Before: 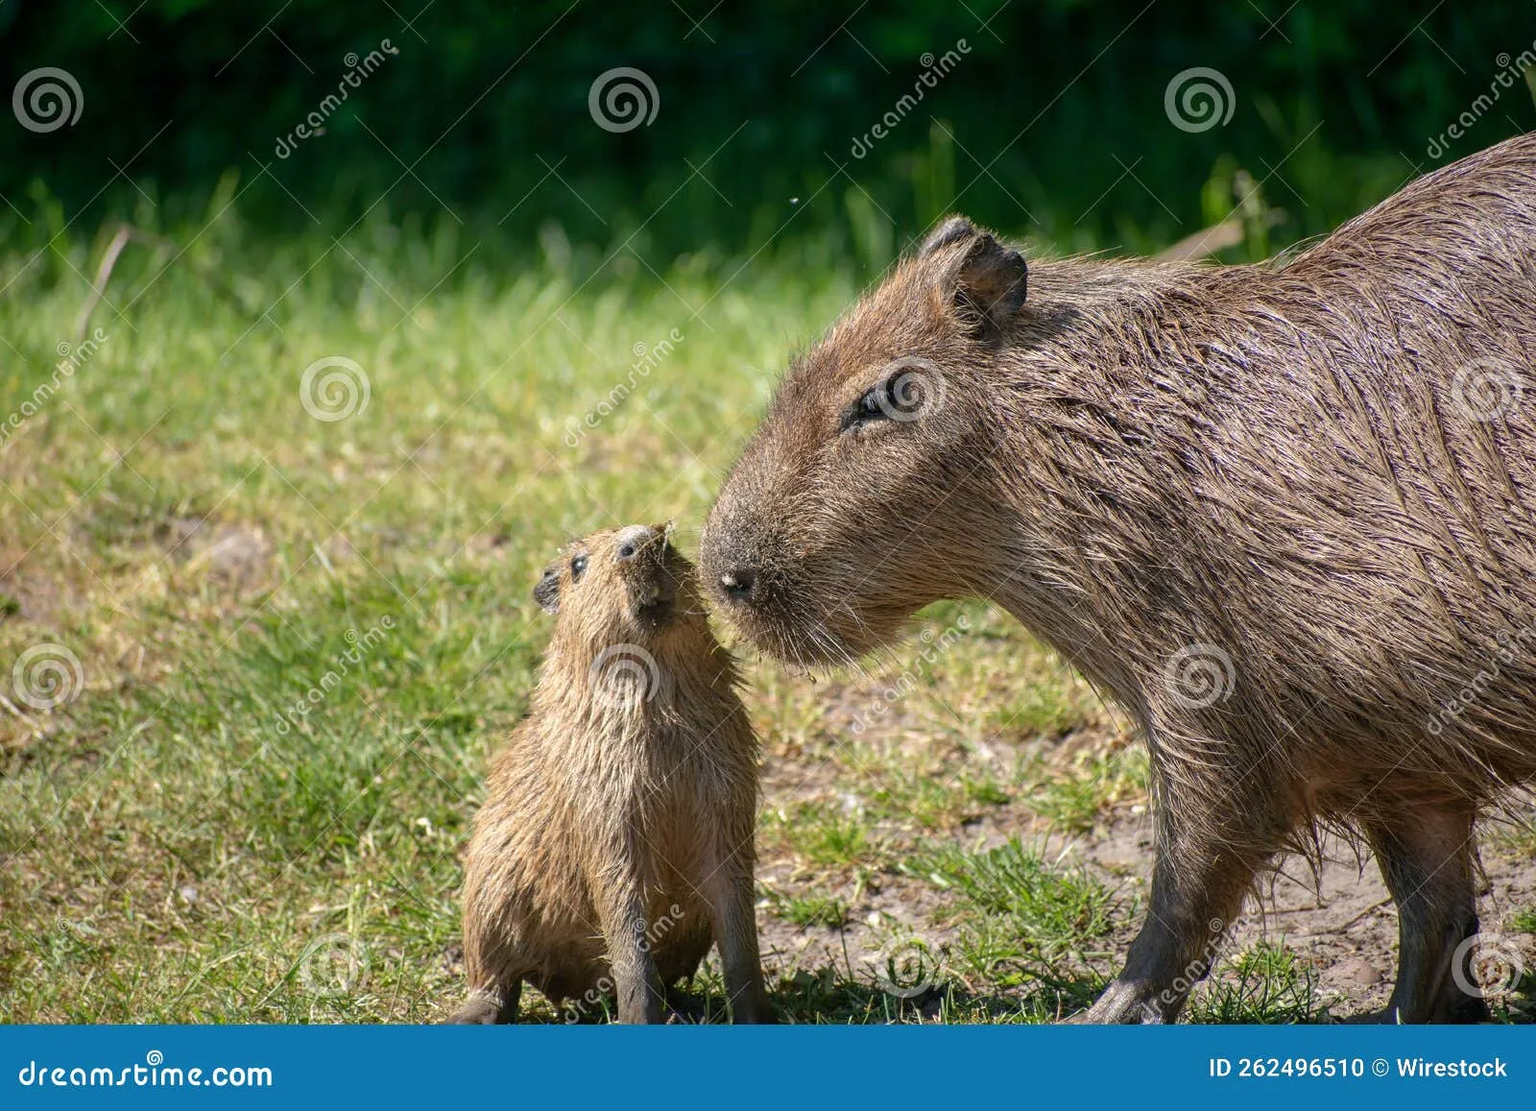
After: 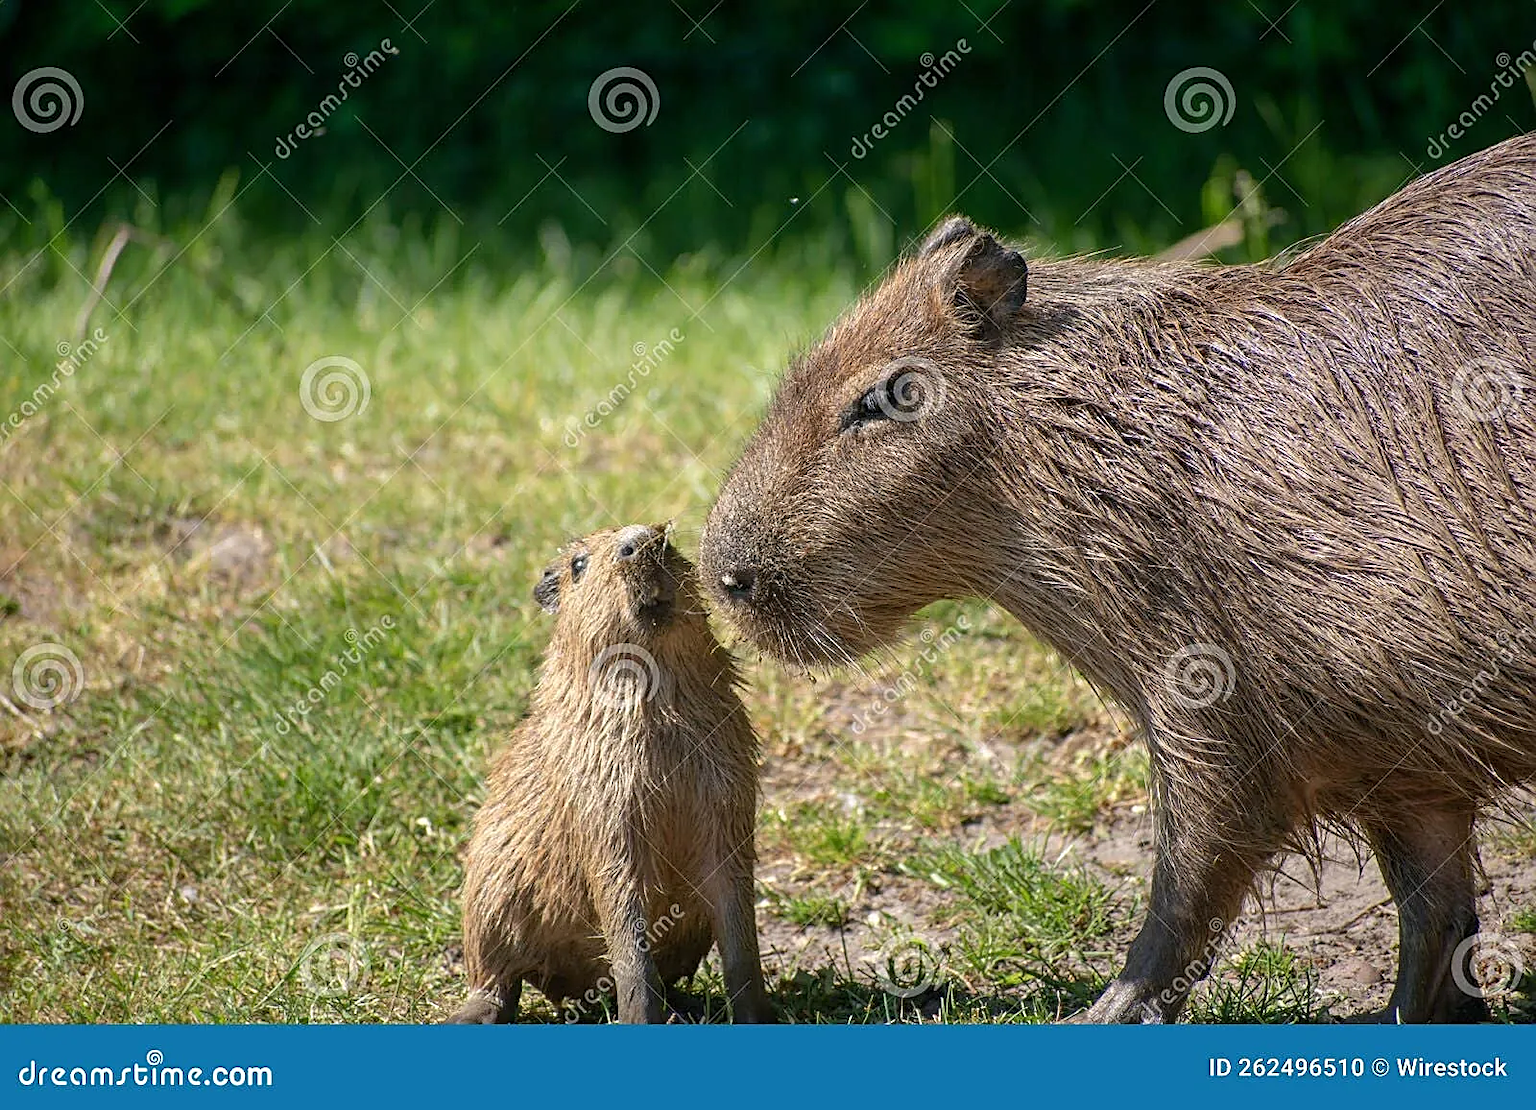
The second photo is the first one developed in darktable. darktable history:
sharpen: on, module defaults
white balance: emerald 1
